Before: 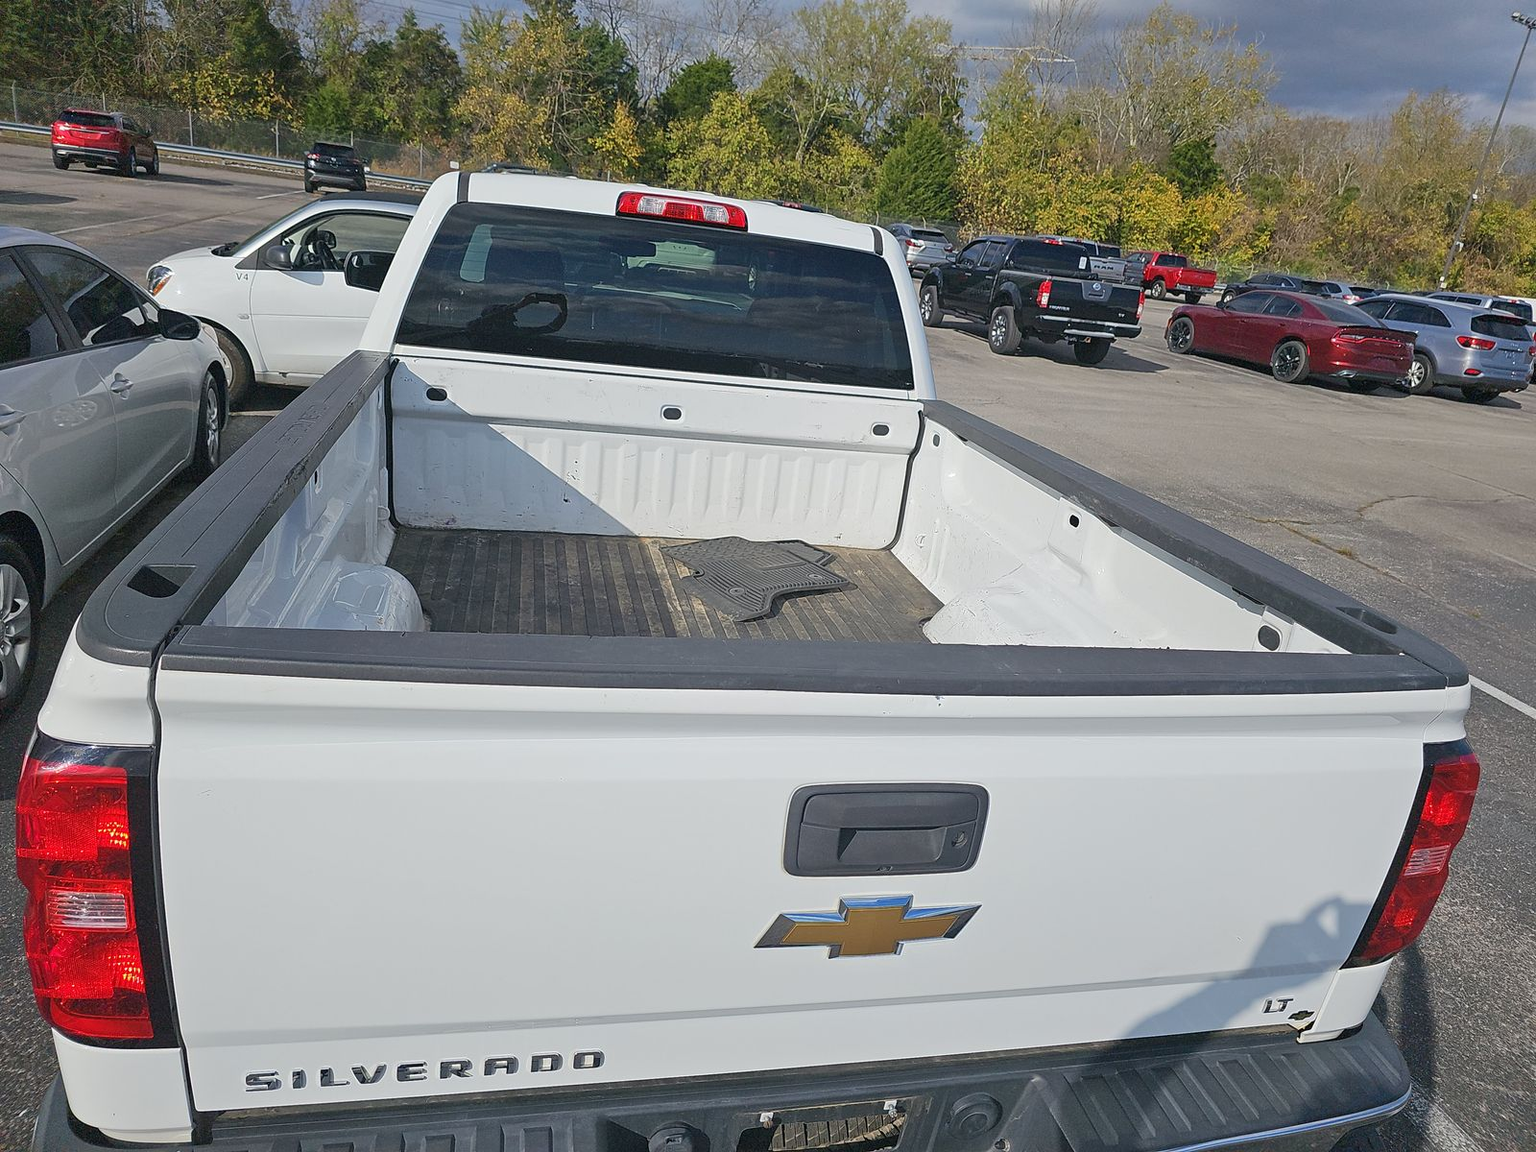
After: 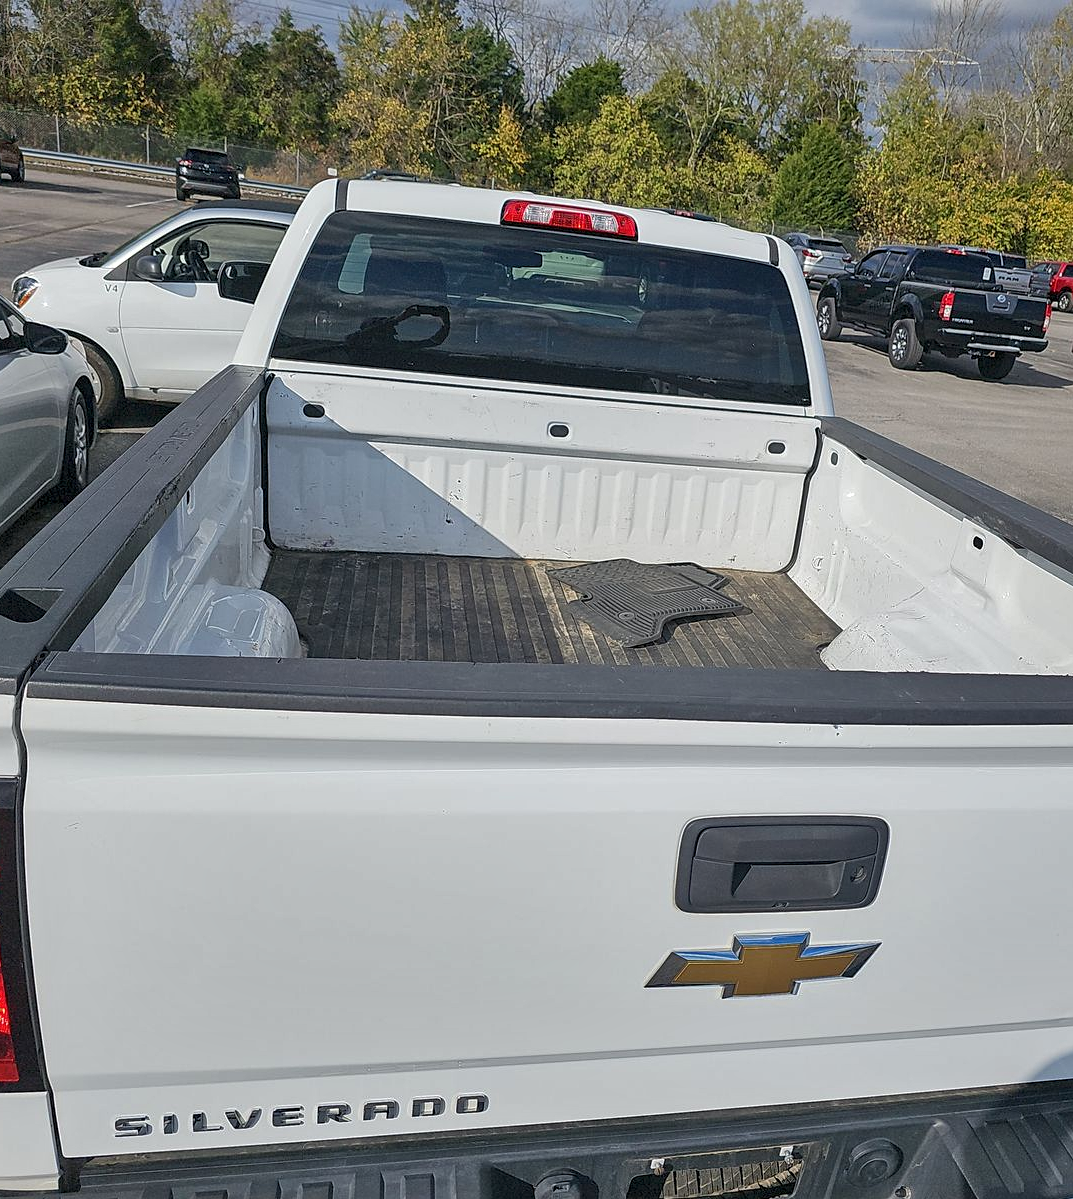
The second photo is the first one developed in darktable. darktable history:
sharpen: amount 0.216
crop and rotate: left 8.84%, right 24.04%
local contrast: shadows 91%, midtone range 0.496
exposure: black level correction 0, exposure 0 EV, compensate highlight preservation false
shadows and highlights: low approximation 0.01, soften with gaussian
